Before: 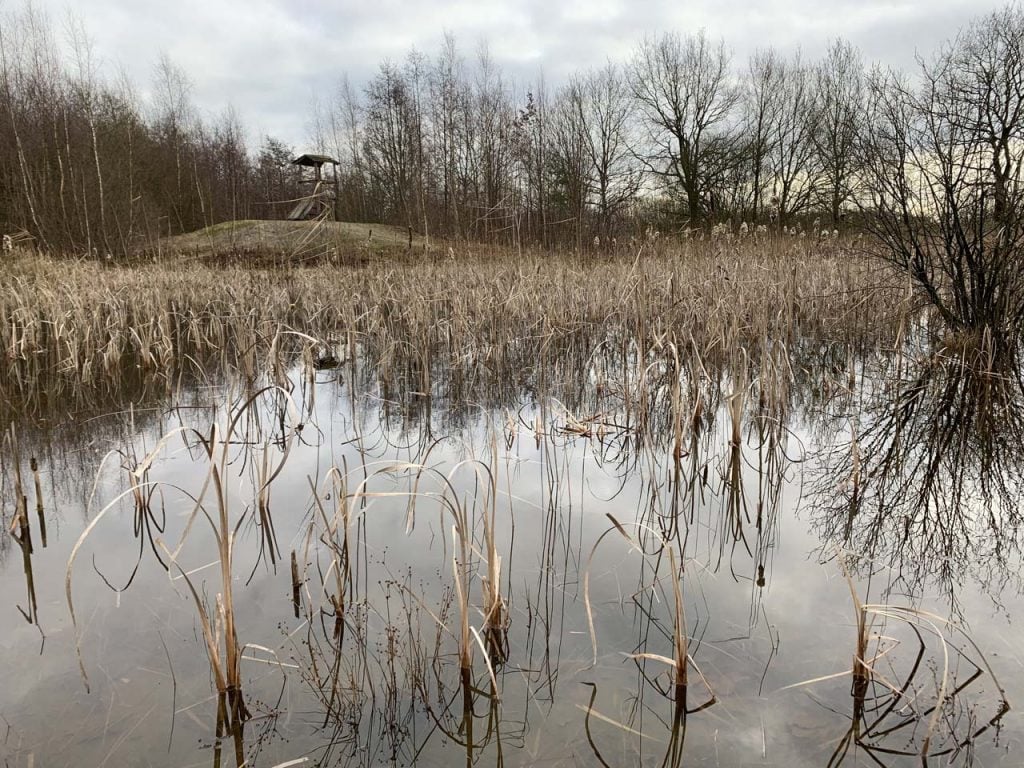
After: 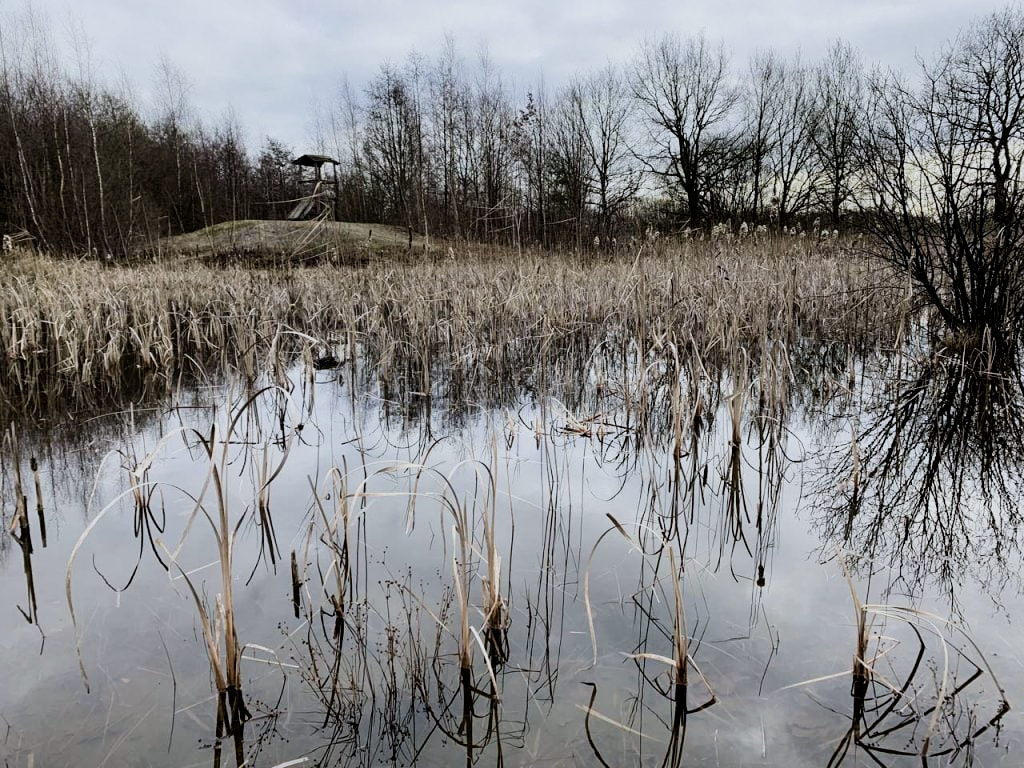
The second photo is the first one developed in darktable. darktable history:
filmic rgb: black relative exposure -5 EV, hardness 2.88, contrast 1.3, highlights saturation mix -30%
white balance: red 0.954, blue 1.079
